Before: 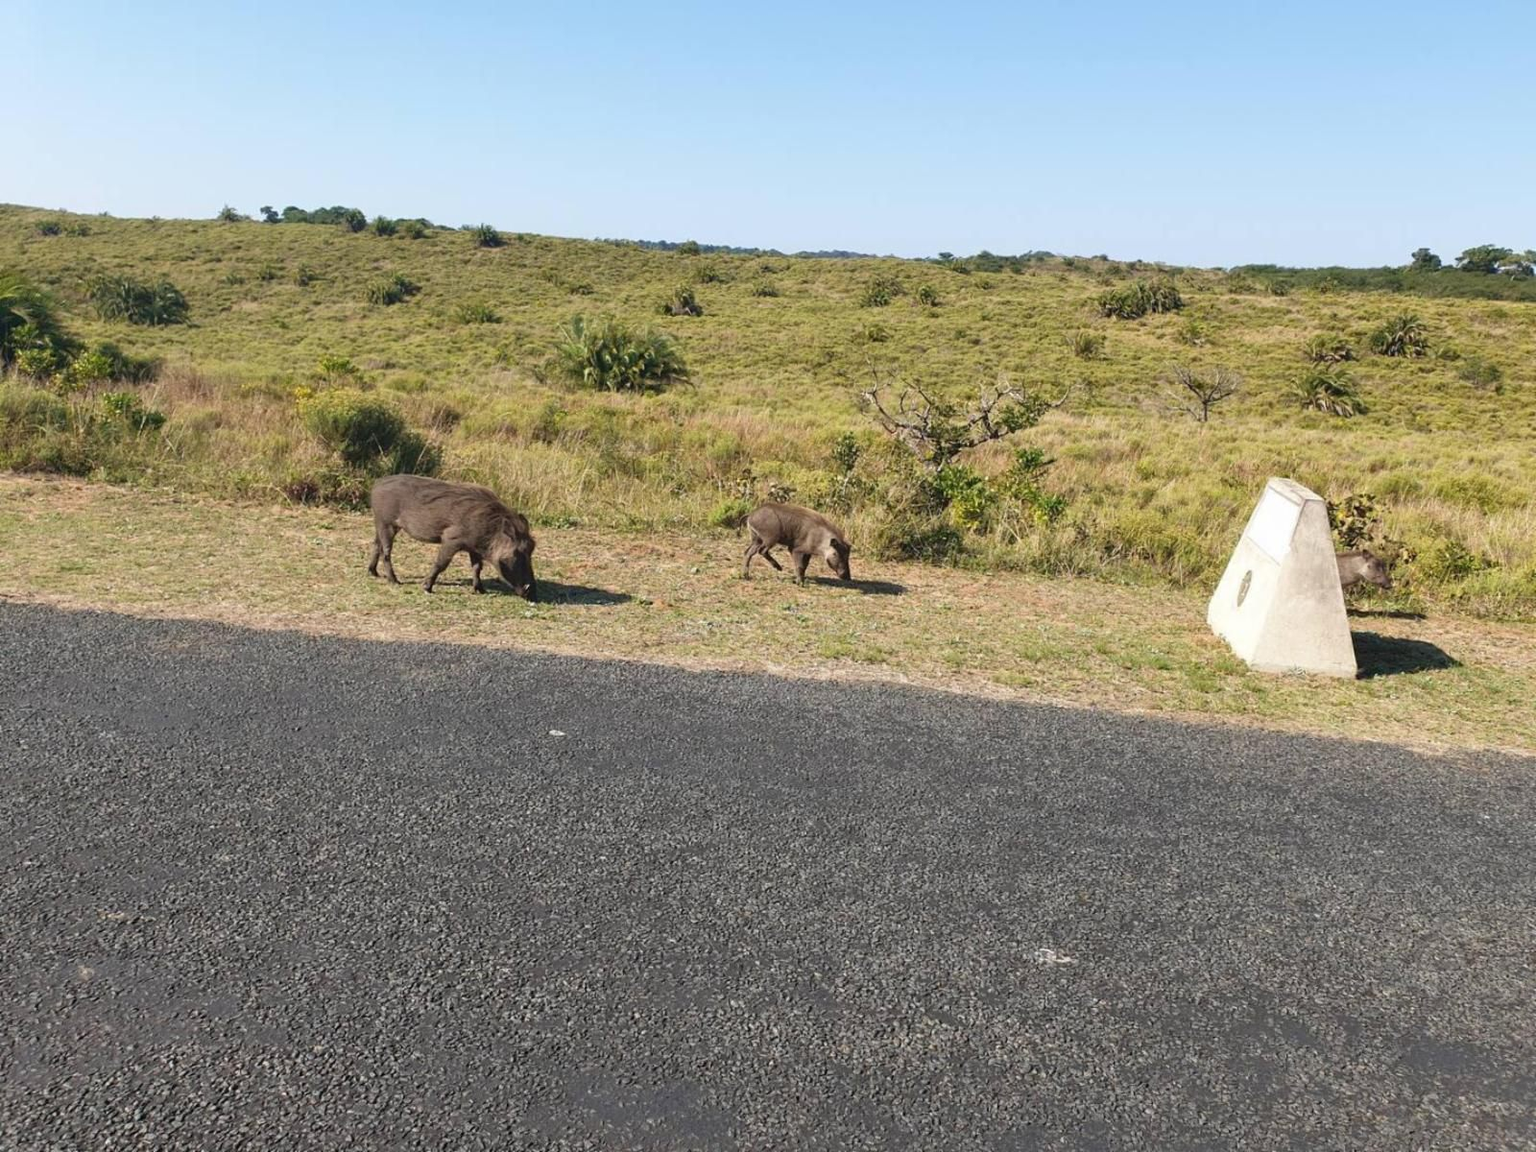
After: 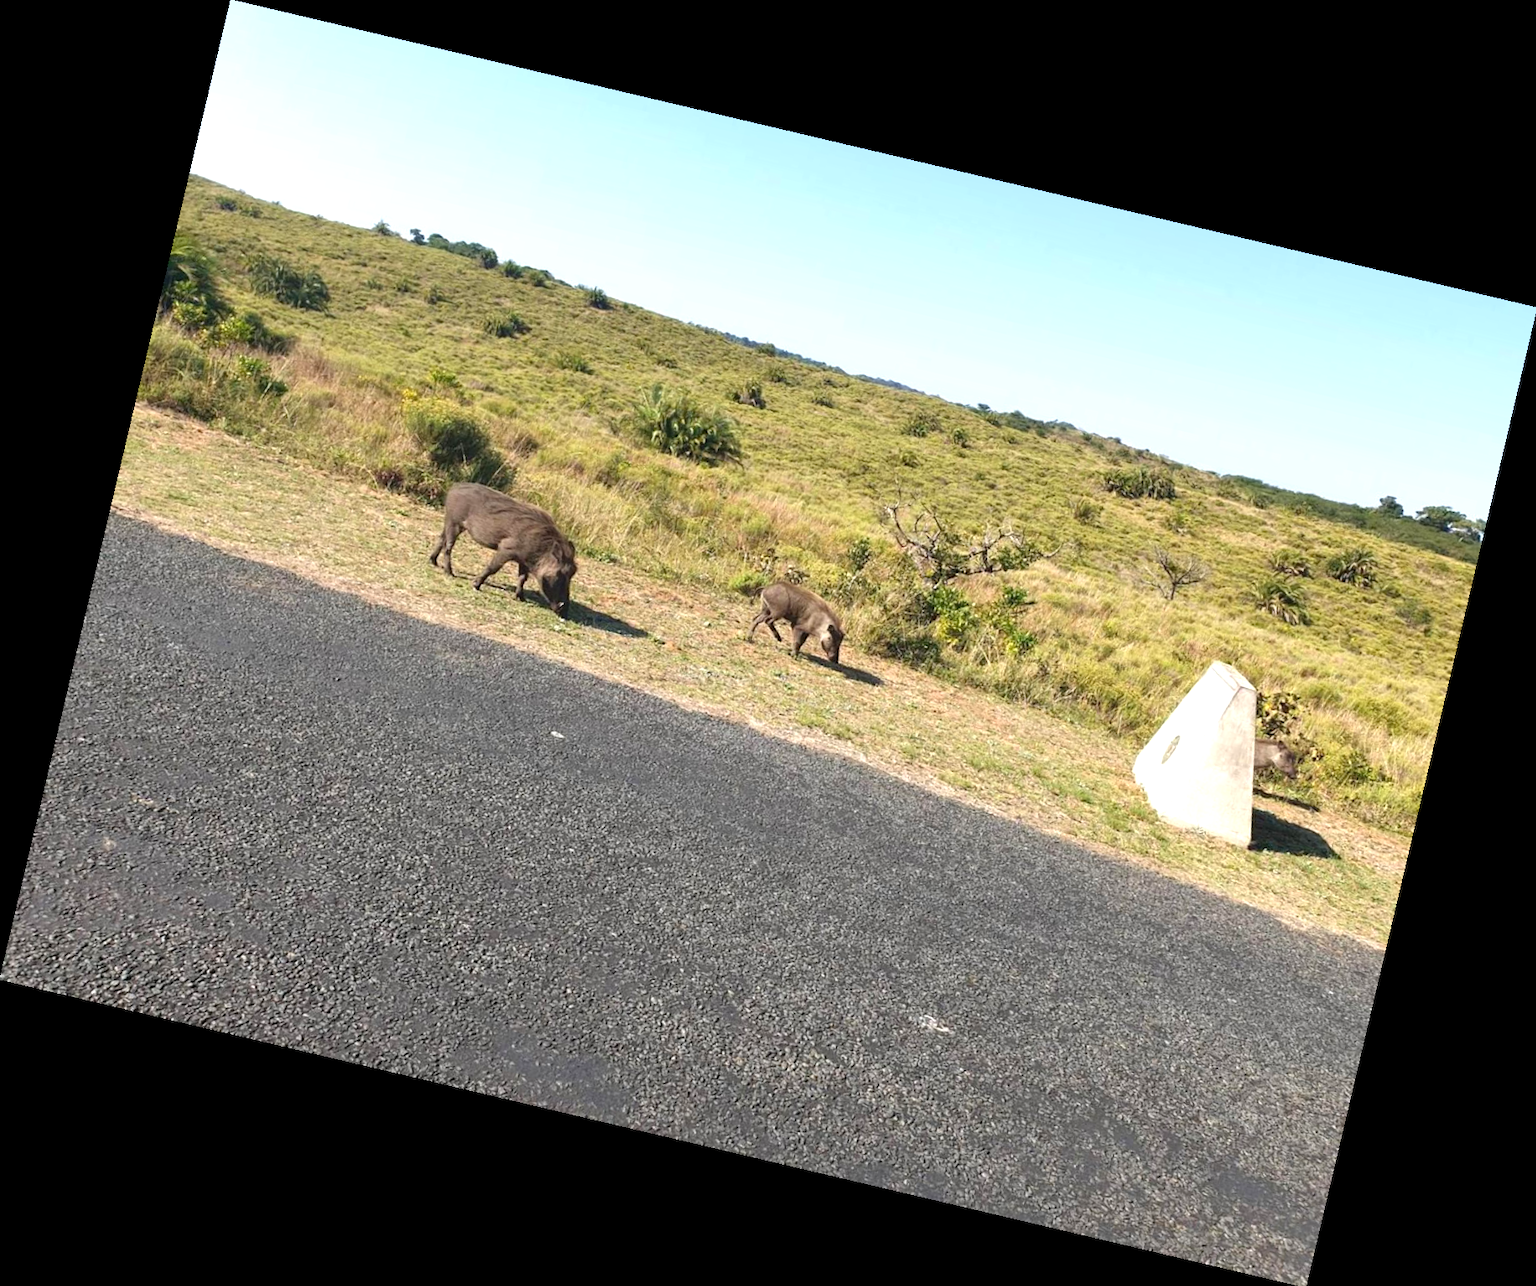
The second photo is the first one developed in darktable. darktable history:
rotate and perspective: rotation 13.27°, automatic cropping off
levels: levels [0, 0.43, 0.859]
